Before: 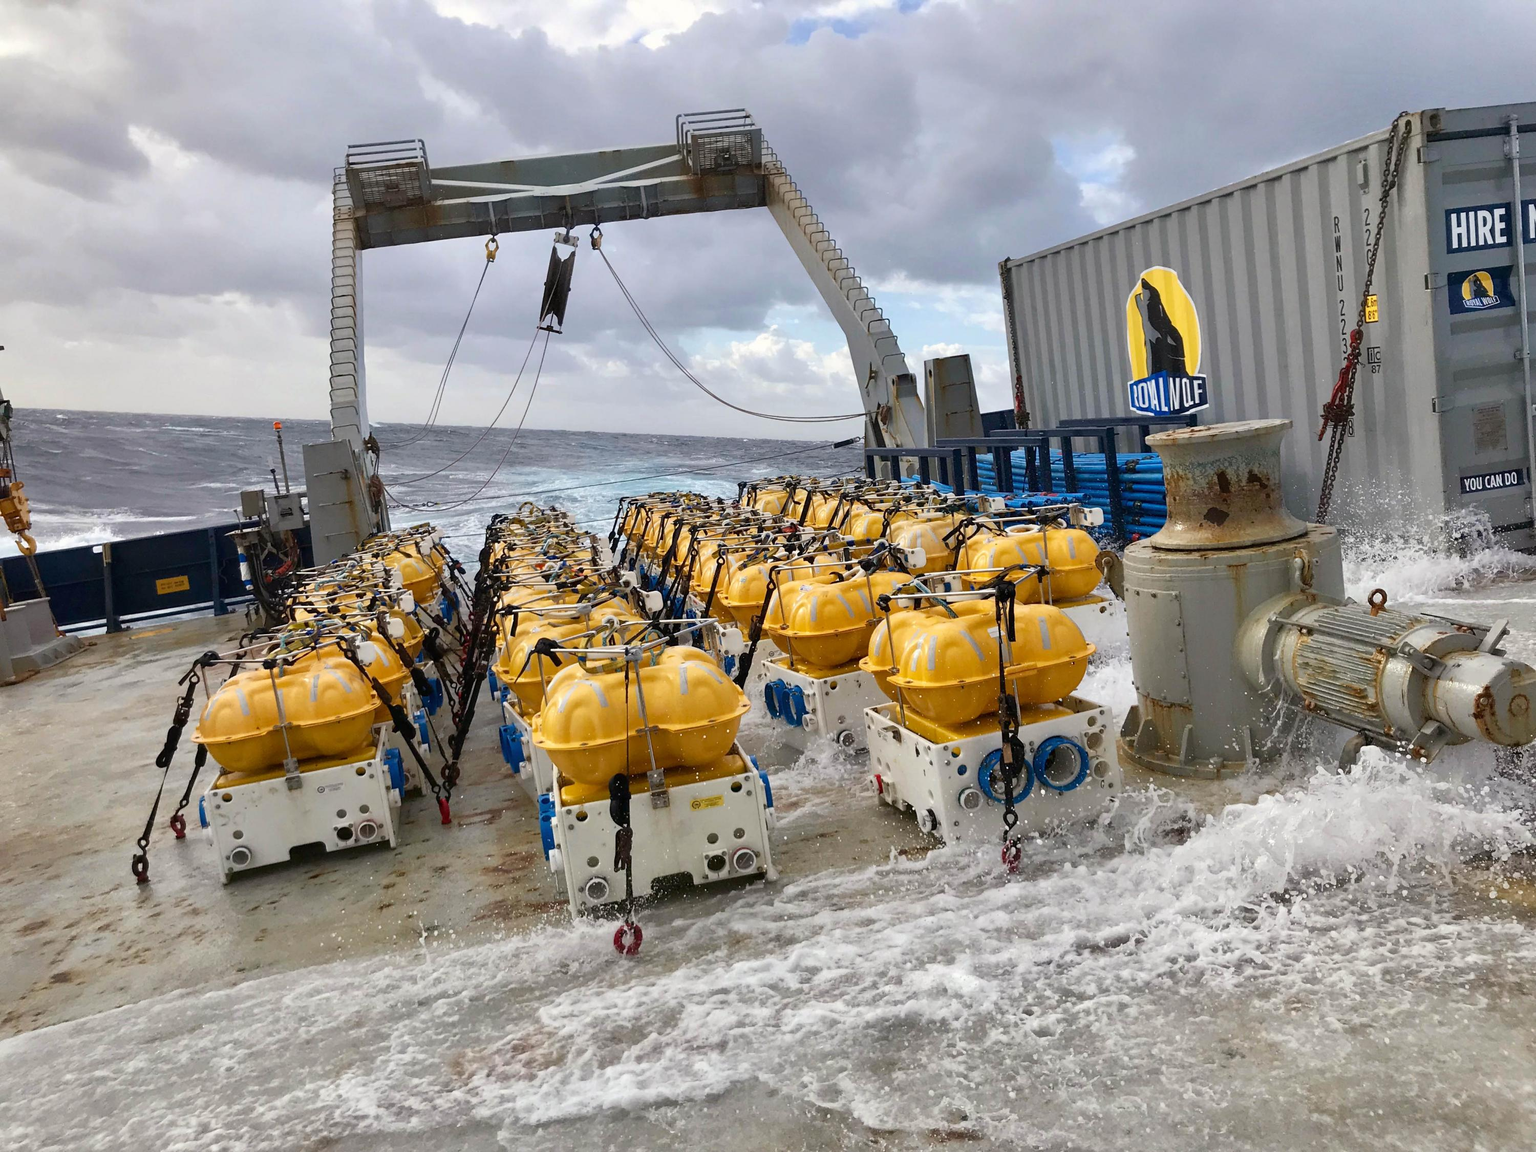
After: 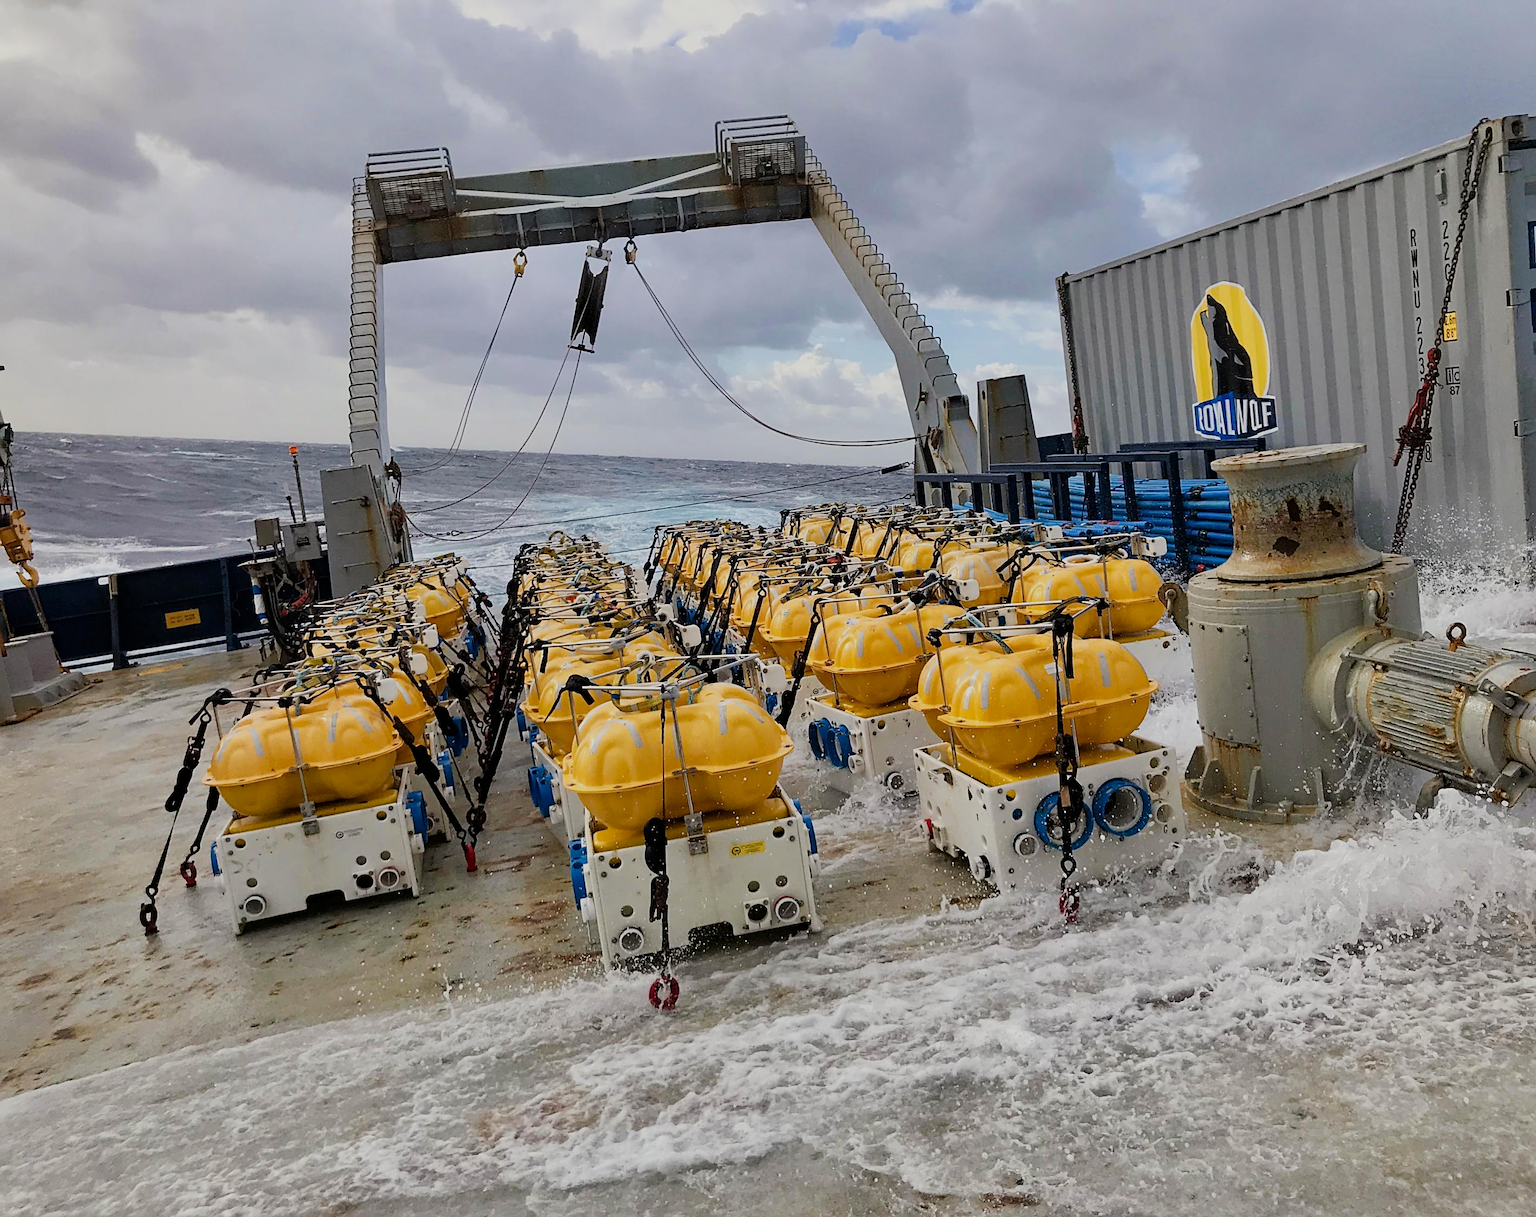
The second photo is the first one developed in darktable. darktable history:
filmic rgb: black relative exposure -7.65 EV, white relative exposure 4.56 EV, hardness 3.61
crop and rotate: left 0%, right 5.367%
sharpen: on, module defaults
haze removal: compatibility mode true, adaptive false
